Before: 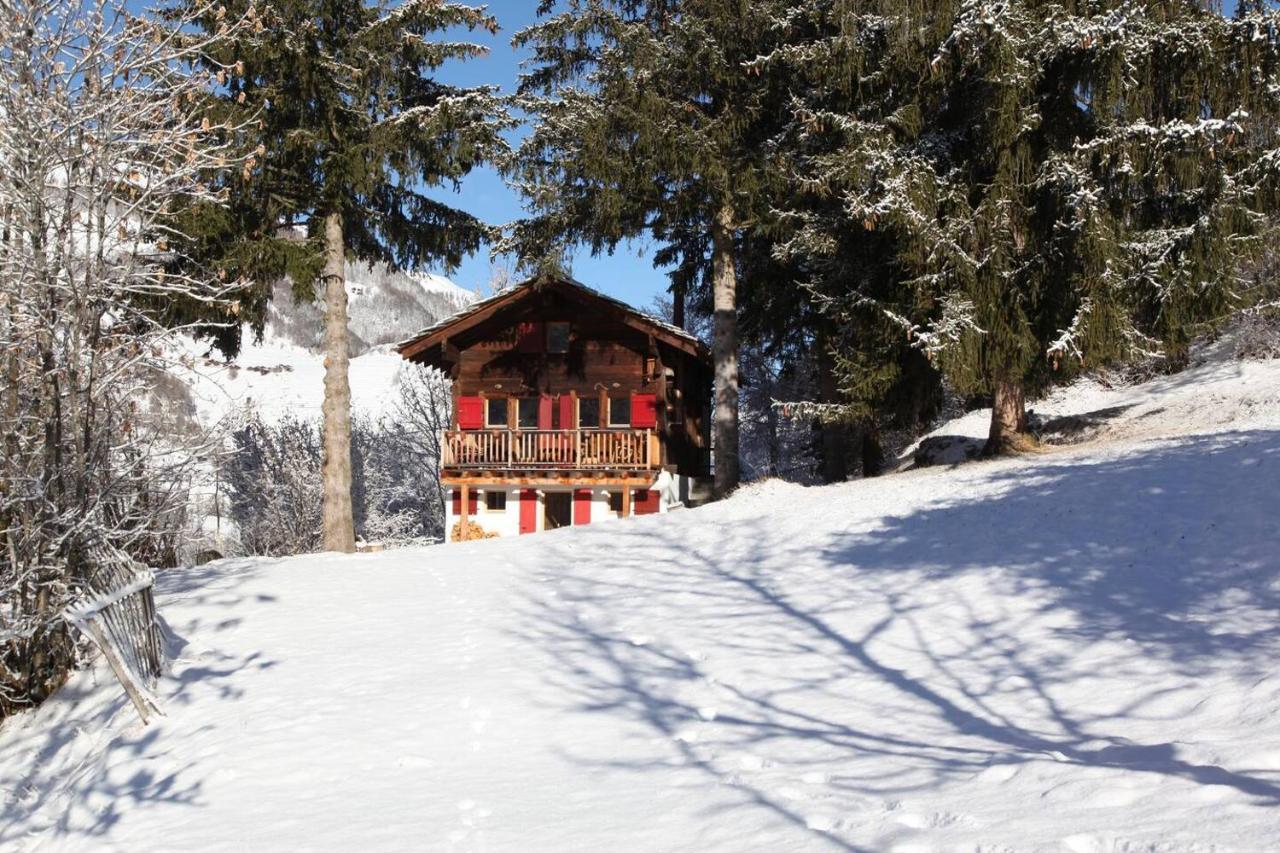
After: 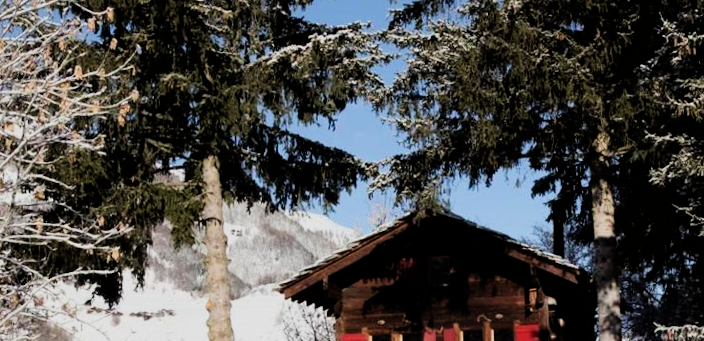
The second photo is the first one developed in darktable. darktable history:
filmic rgb: black relative exposure -5 EV, hardness 2.88, contrast 1.3, highlights saturation mix -30%
crop: left 10.121%, top 10.631%, right 36.218%, bottom 51.526%
velvia: strength 15%
rotate and perspective: rotation -2.29°, automatic cropping off
